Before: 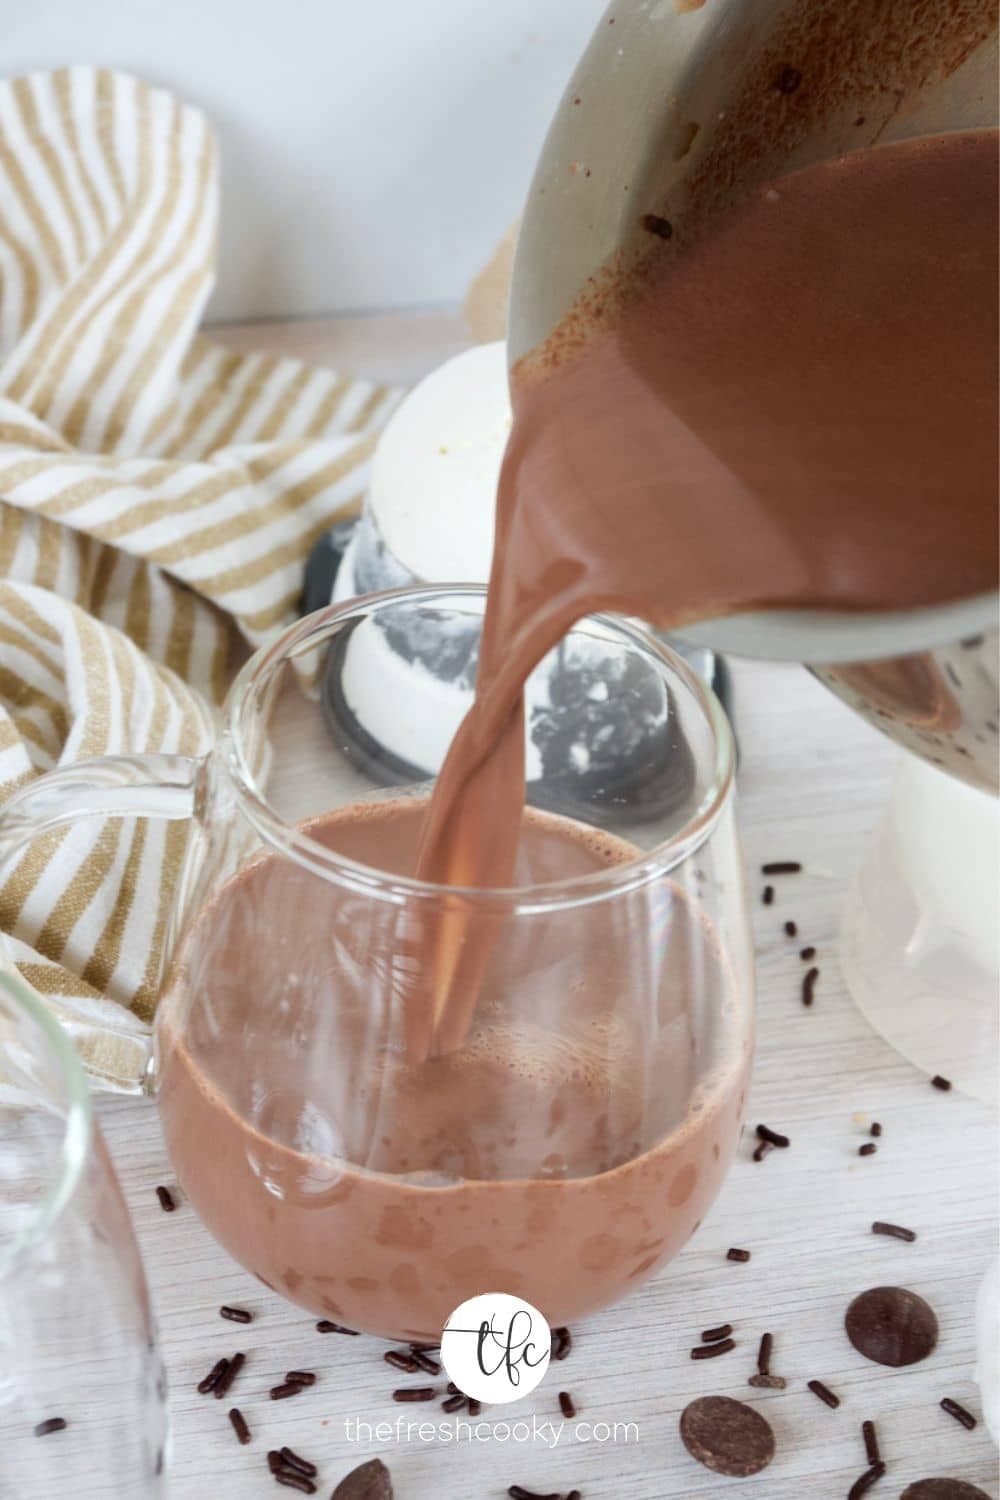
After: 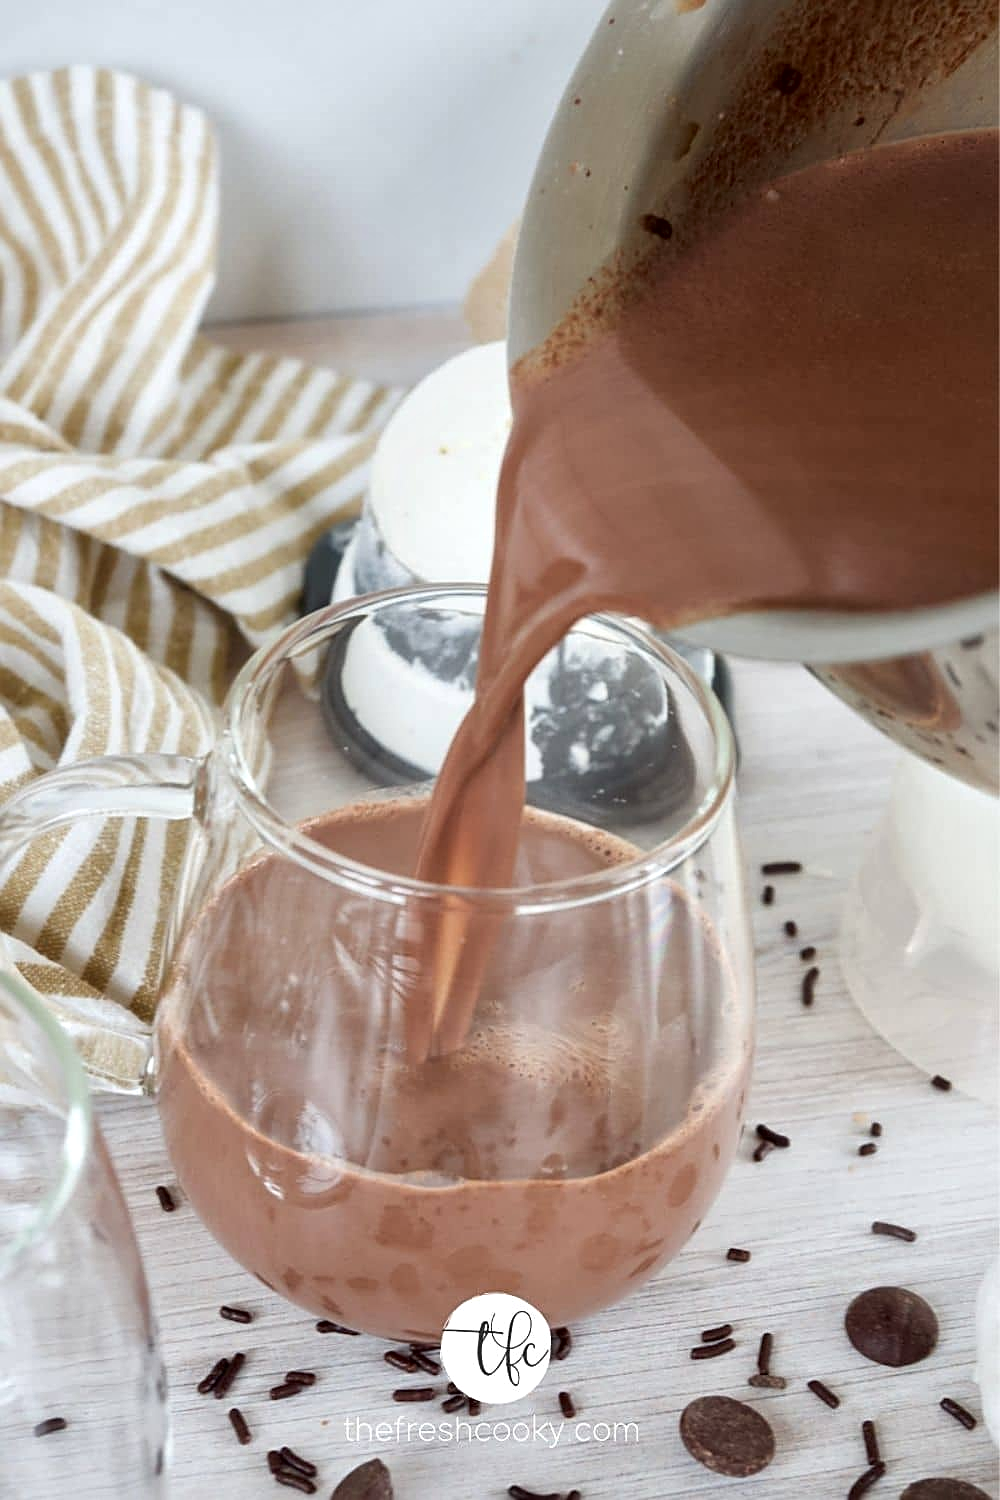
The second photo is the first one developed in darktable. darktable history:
local contrast: mode bilateral grid, contrast 20, coarseness 50, detail 132%, midtone range 0.2
sharpen: on, module defaults
